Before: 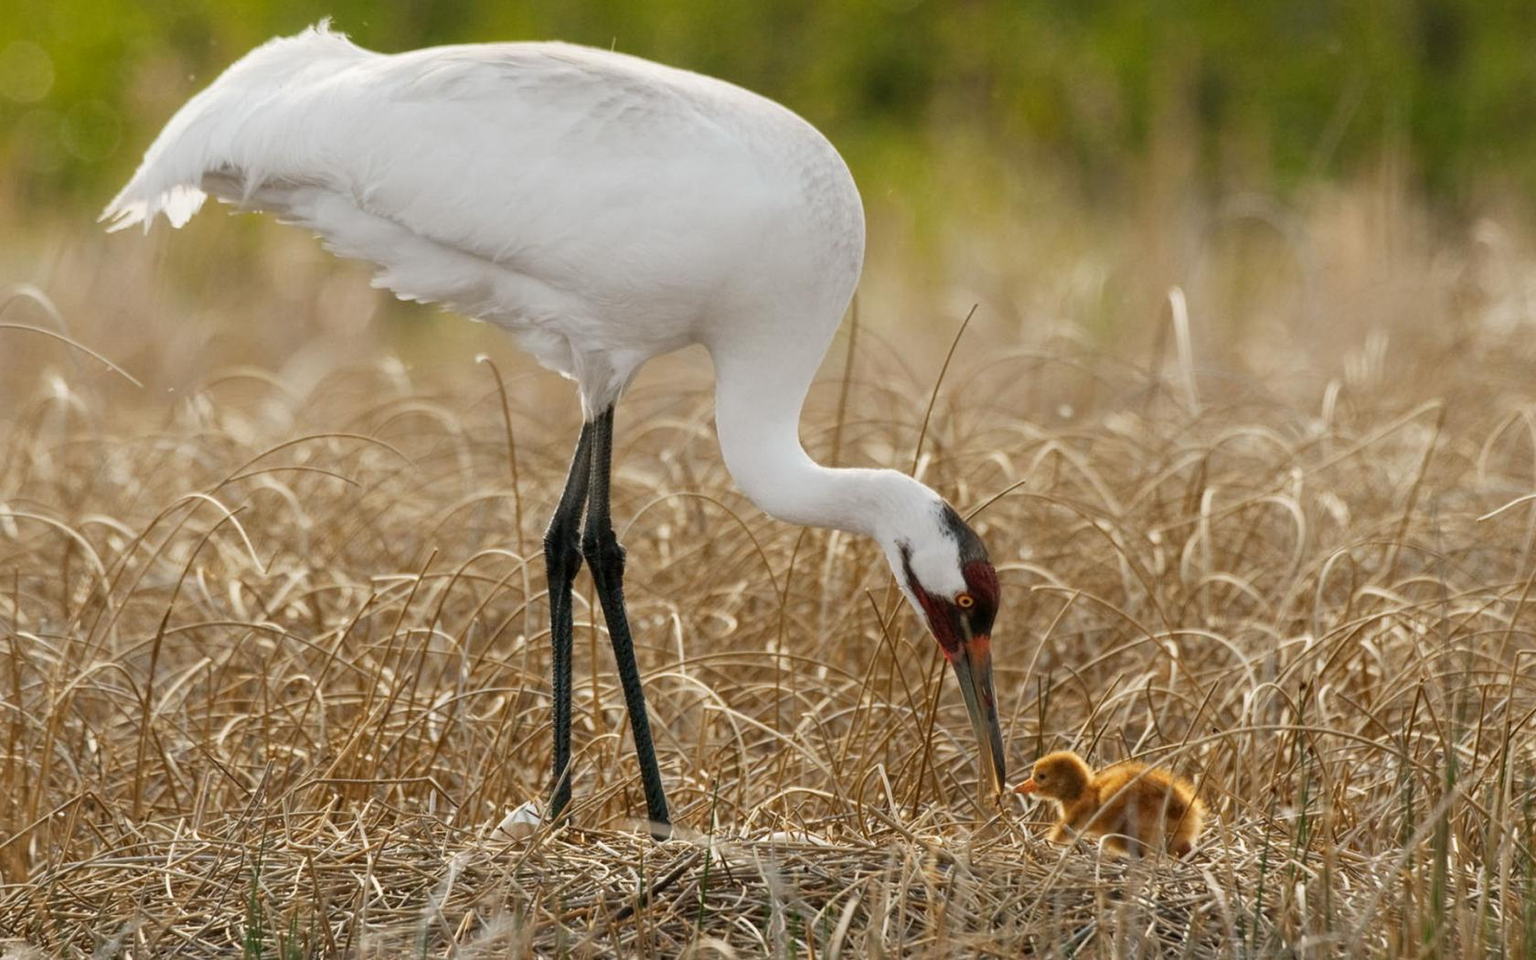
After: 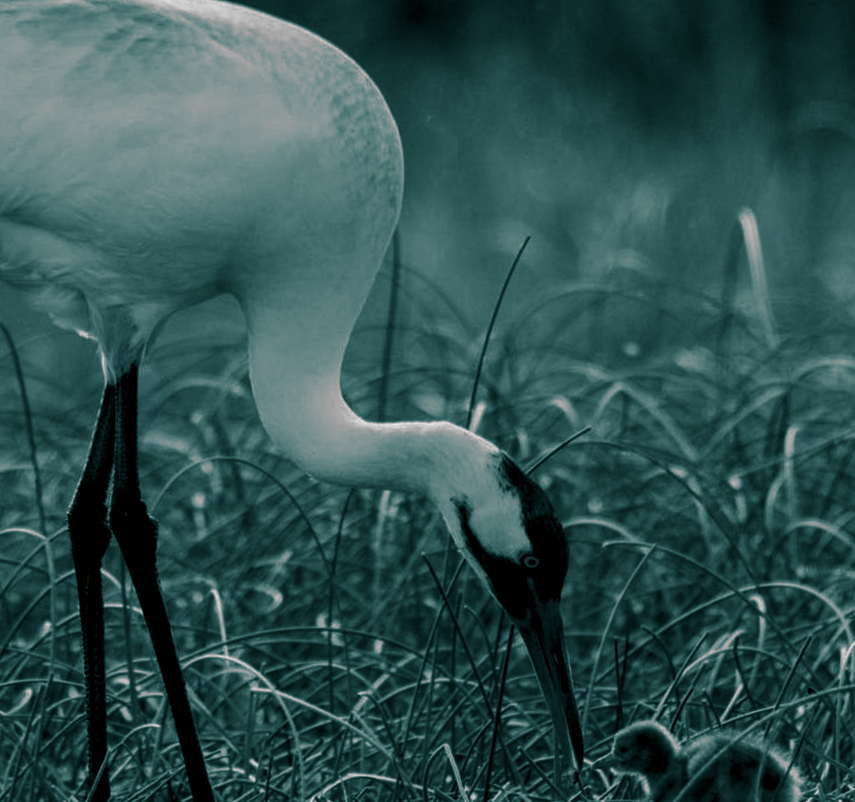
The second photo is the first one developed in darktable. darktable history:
contrast brightness saturation: contrast -0.03, brightness -0.59, saturation -1
white balance: red 0.924, blue 1.095
rotate and perspective: rotation -2.56°, automatic cropping off
split-toning: shadows › hue 183.6°, shadows › saturation 0.52, highlights › hue 0°, highlights › saturation 0
monochrome: a 32, b 64, size 2.3, highlights 1
crop: left 32.075%, top 10.976%, right 18.355%, bottom 17.596%
local contrast: on, module defaults
